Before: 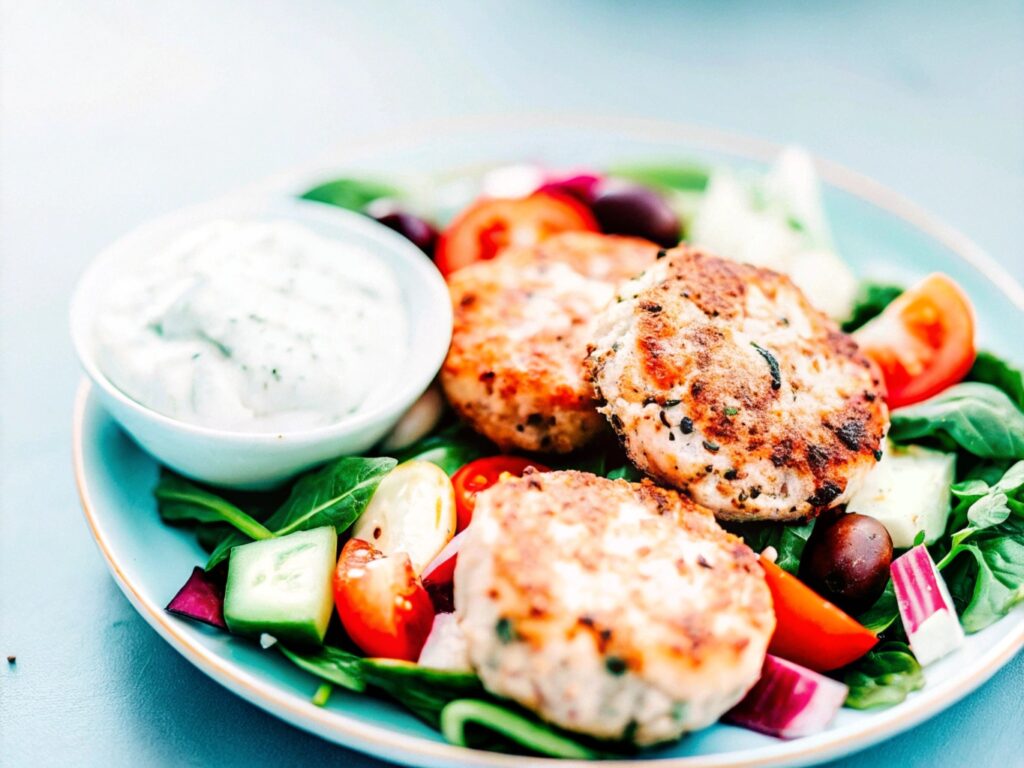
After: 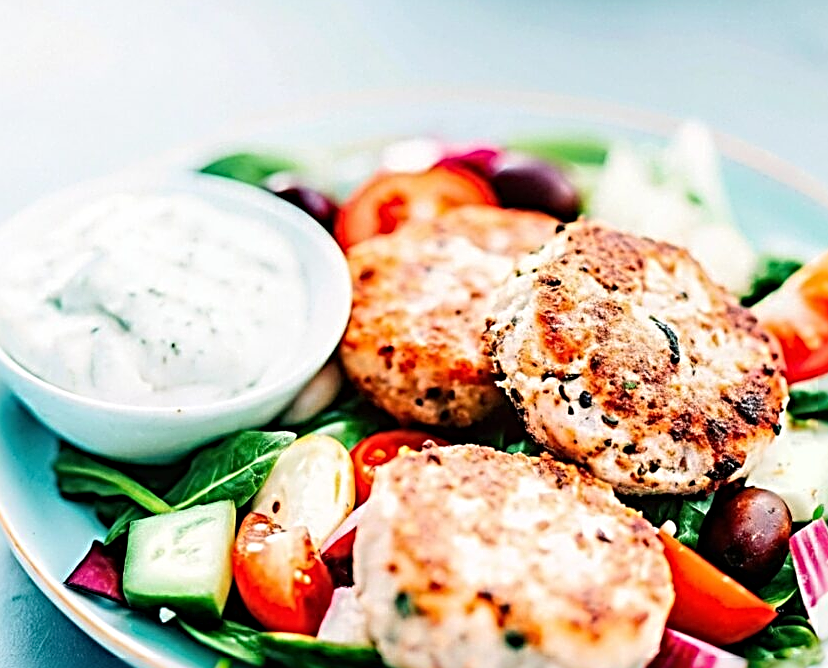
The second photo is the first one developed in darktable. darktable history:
sharpen: radius 3.69, amount 0.928
crop: left 9.929%, top 3.475%, right 9.188%, bottom 9.529%
